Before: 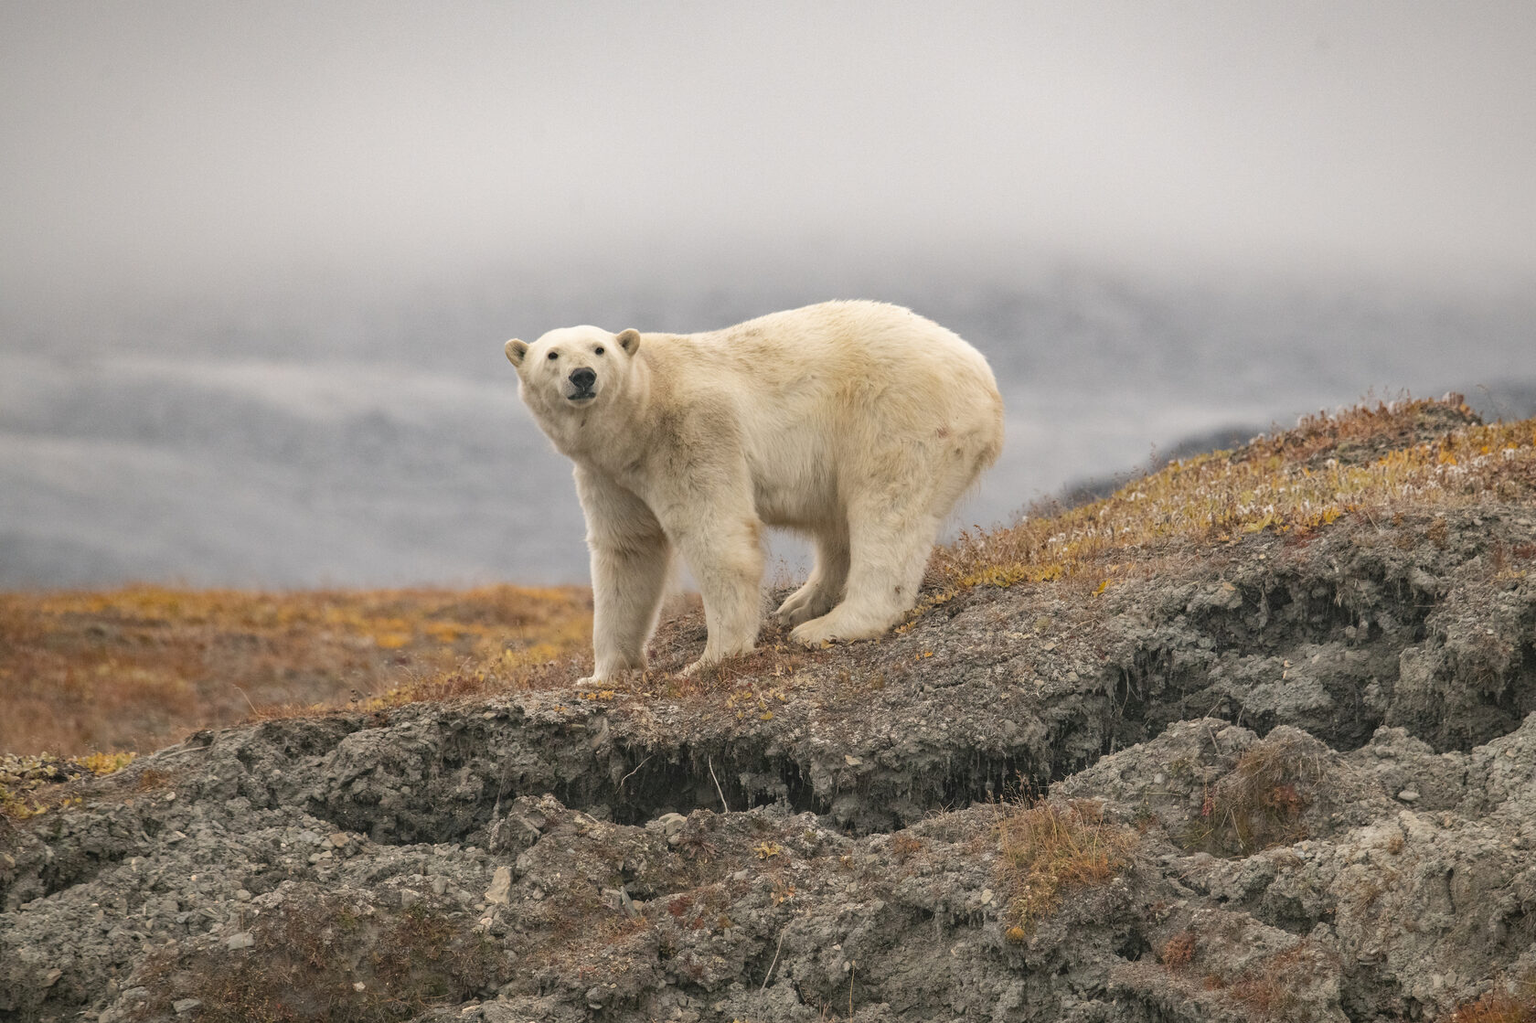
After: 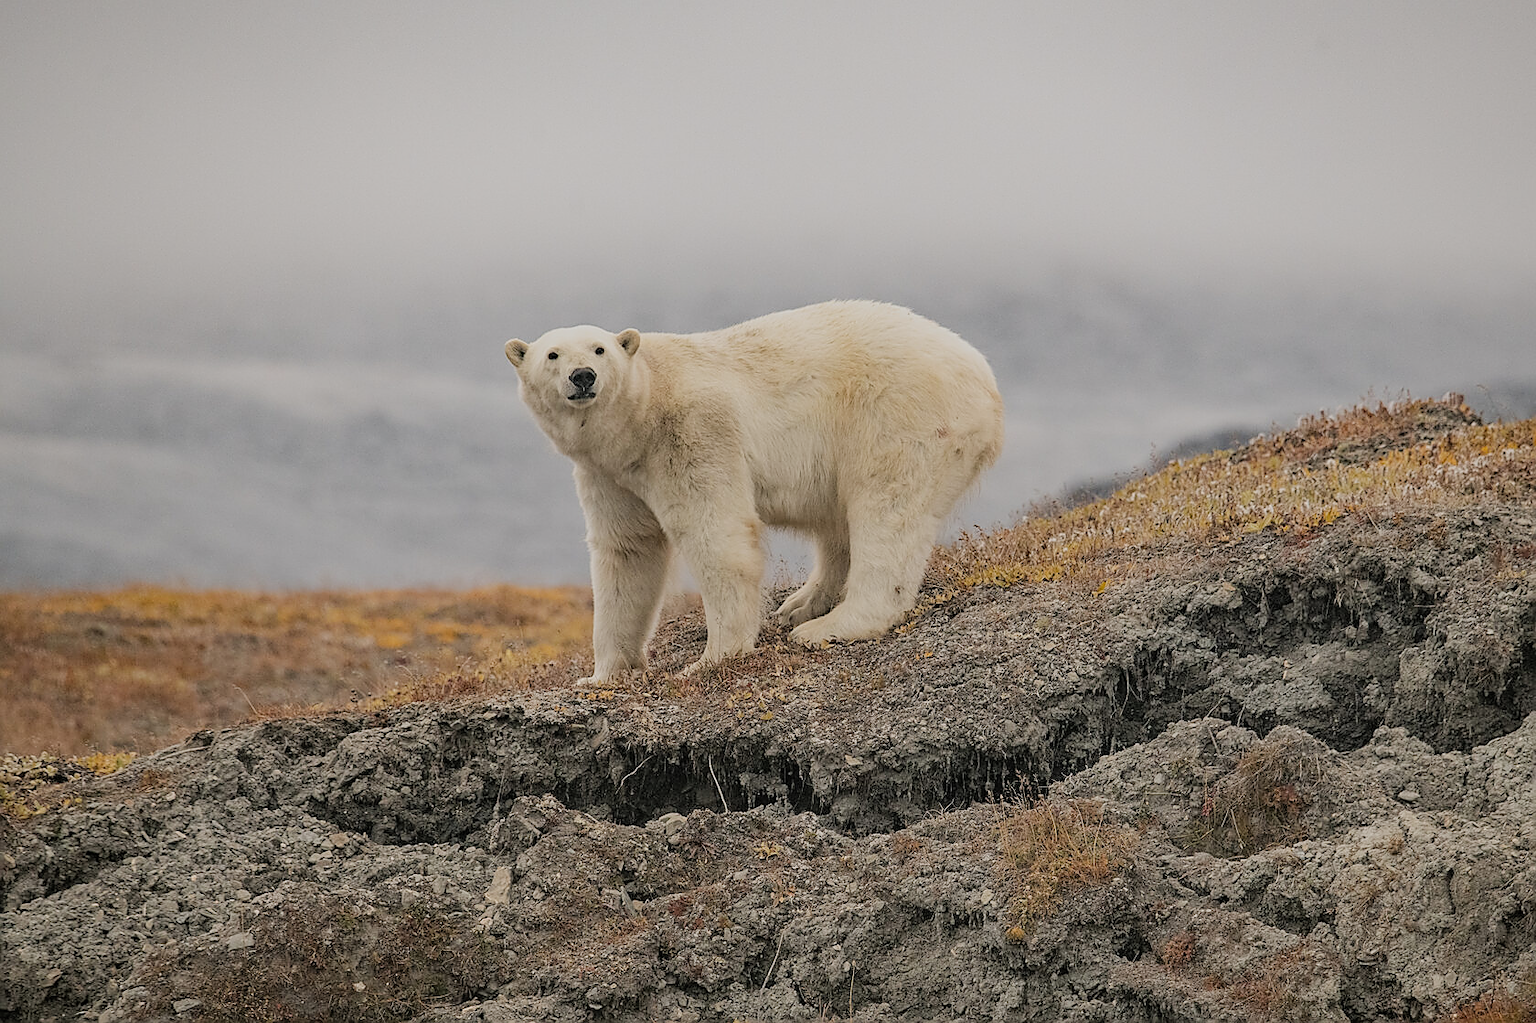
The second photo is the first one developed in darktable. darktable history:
filmic rgb: black relative exposure -7.21 EV, white relative exposure 5.37 EV, threshold 5.98 EV, hardness 3.02, iterations of high-quality reconstruction 0, enable highlight reconstruction true
sharpen: radius 1.347, amount 1.243, threshold 0.698
